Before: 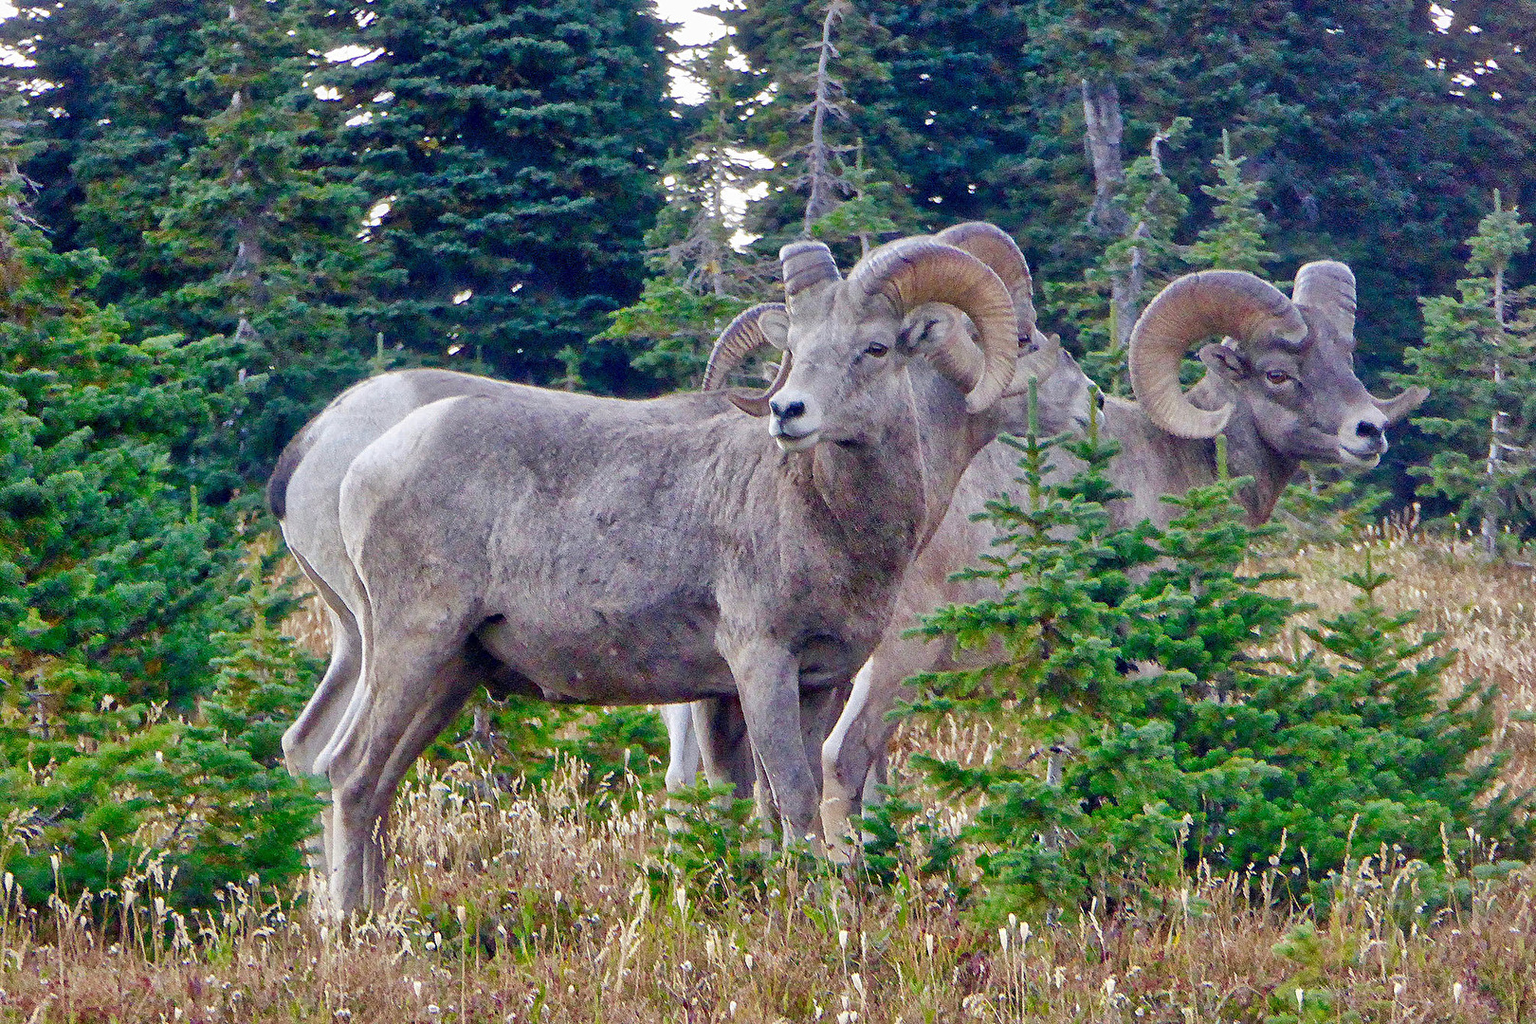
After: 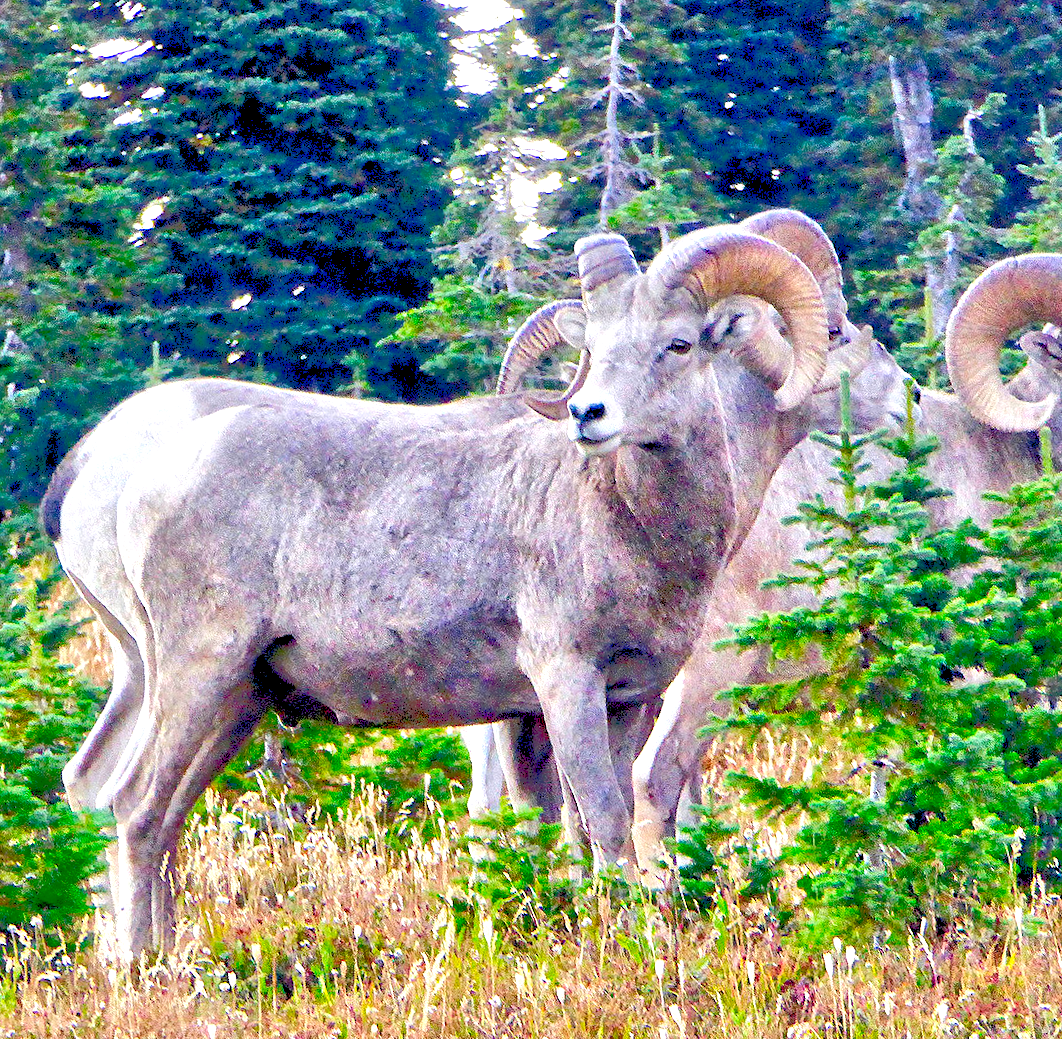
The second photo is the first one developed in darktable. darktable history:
rotate and perspective: rotation -1.42°, crop left 0.016, crop right 0.984, crop top 0.035, crop bottom 0.965
crop and rotate: left 14.385%, right 18.948%
vibrance: on, module defaults
tone equalizer: -8 EV -0.528 EV, -7 EV -0.319 EV, -6 EV -0.083 EV, -5 EV 0.413 EV, -4 EV 0.985 EV, -3 EV 0.791 EV, -2 EV -0.01 EV, -1 EV 0.14 EV, +0 EV -0.012 EV, smoothing 1
exposure: black level correction 0.01, exposure 1 EV, compensate highlight preservation false
color contrast: green-magenta contrast 1.2, blue-yellow contrast 1.2
